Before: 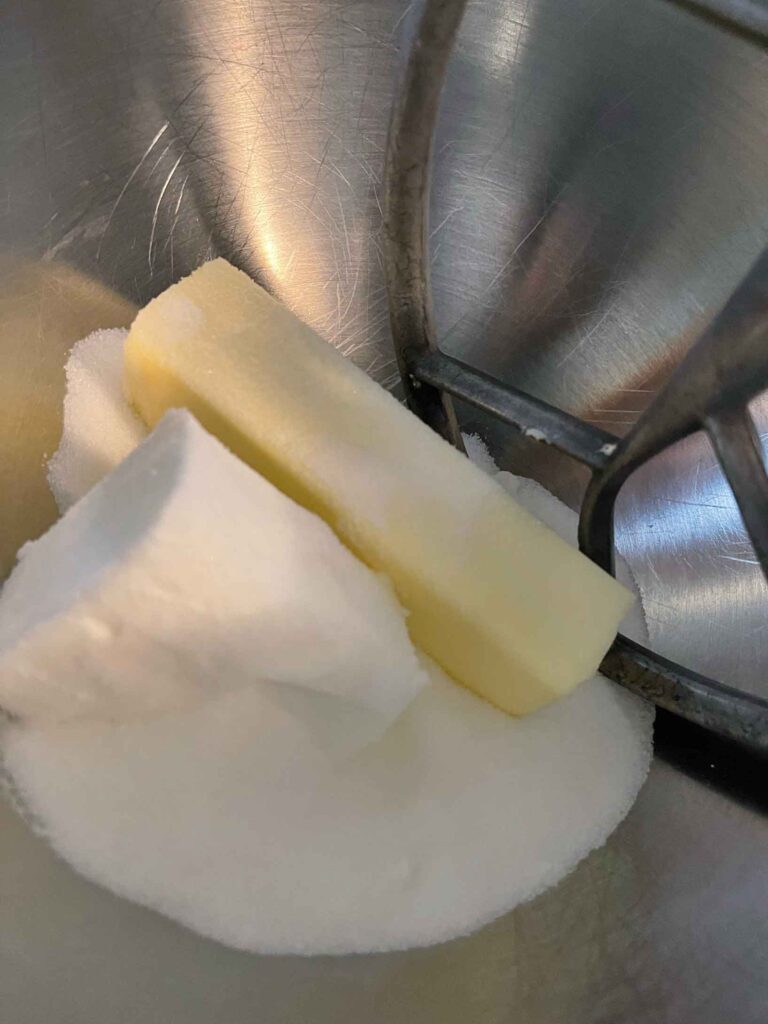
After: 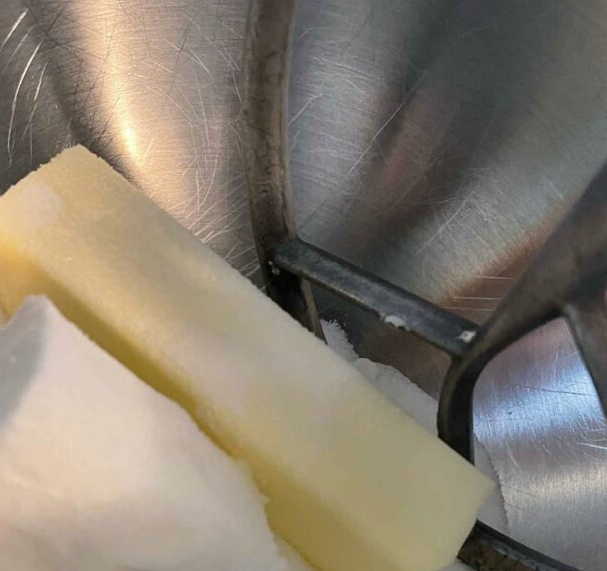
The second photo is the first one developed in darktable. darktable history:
crop: left 18.407%, top 11.113%, right 2.465%, bottom 33.068%
contrast brightness saturation: saturation -0.063
